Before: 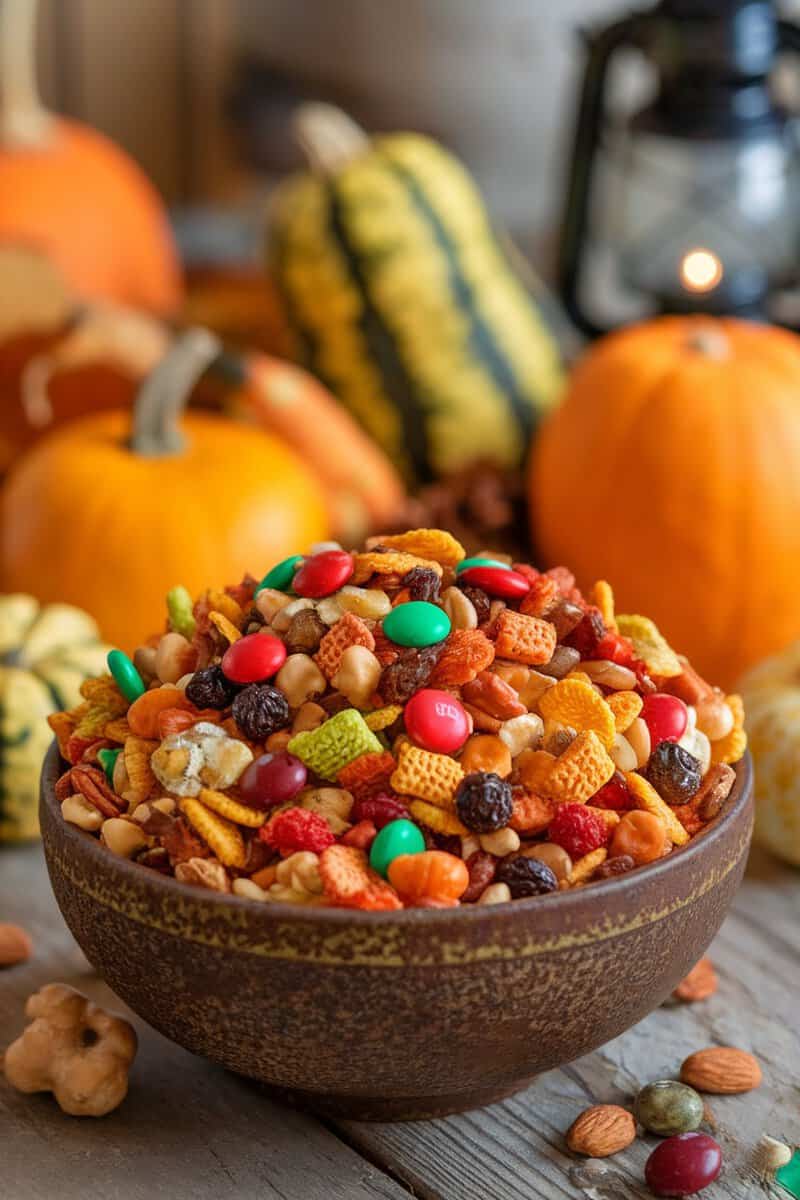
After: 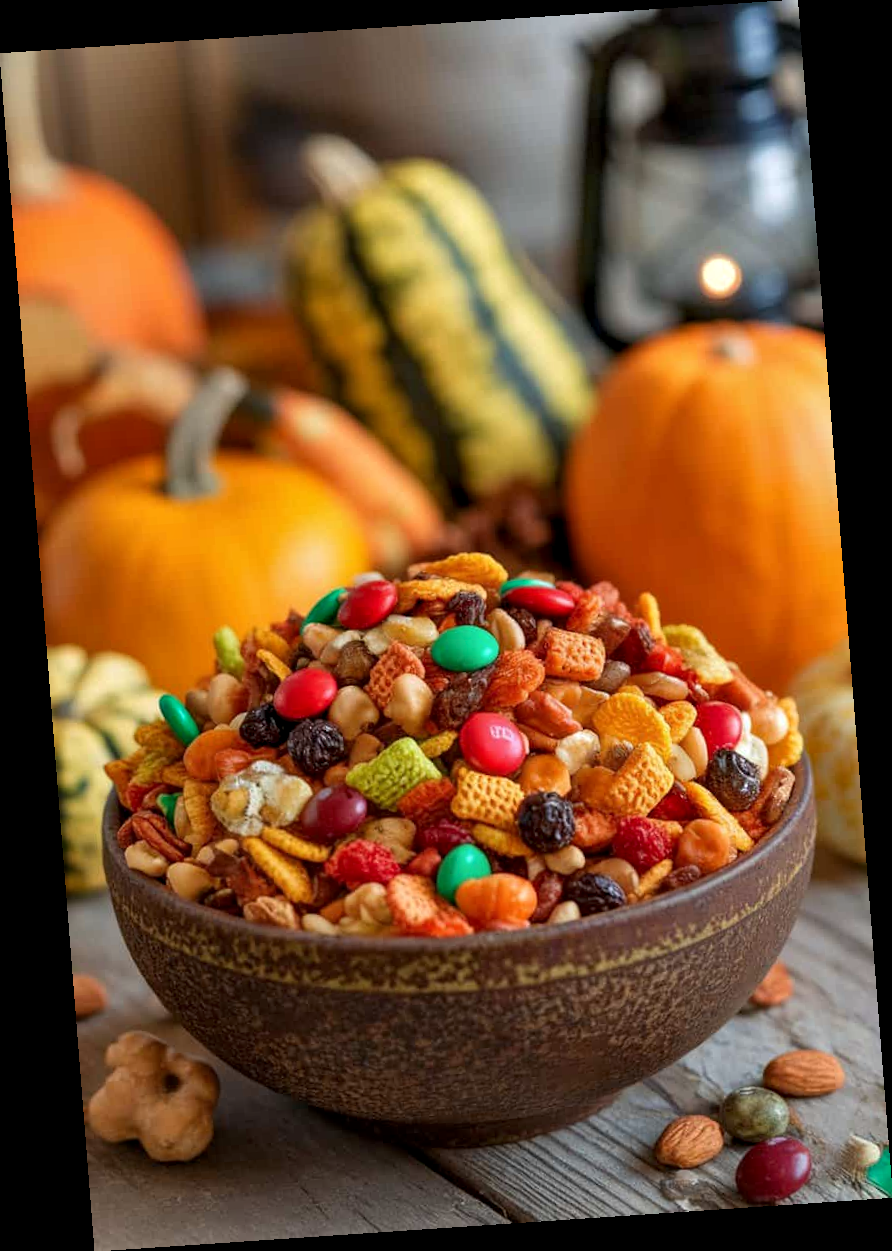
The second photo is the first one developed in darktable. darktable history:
contrast equalizer: octaves 7, y [[0.6 ×6], [0.55 ×6], [0 ×6], [0 ×6], [0 ×6]], mix 0.29
exposure: exposure -0.116 EV, compensate exposure bias true, compensate highlight preservation false
tone equalizer: on, module defaults
rotate and perspective: rotation -4.2°, shear 0.006, automatic cropping off
